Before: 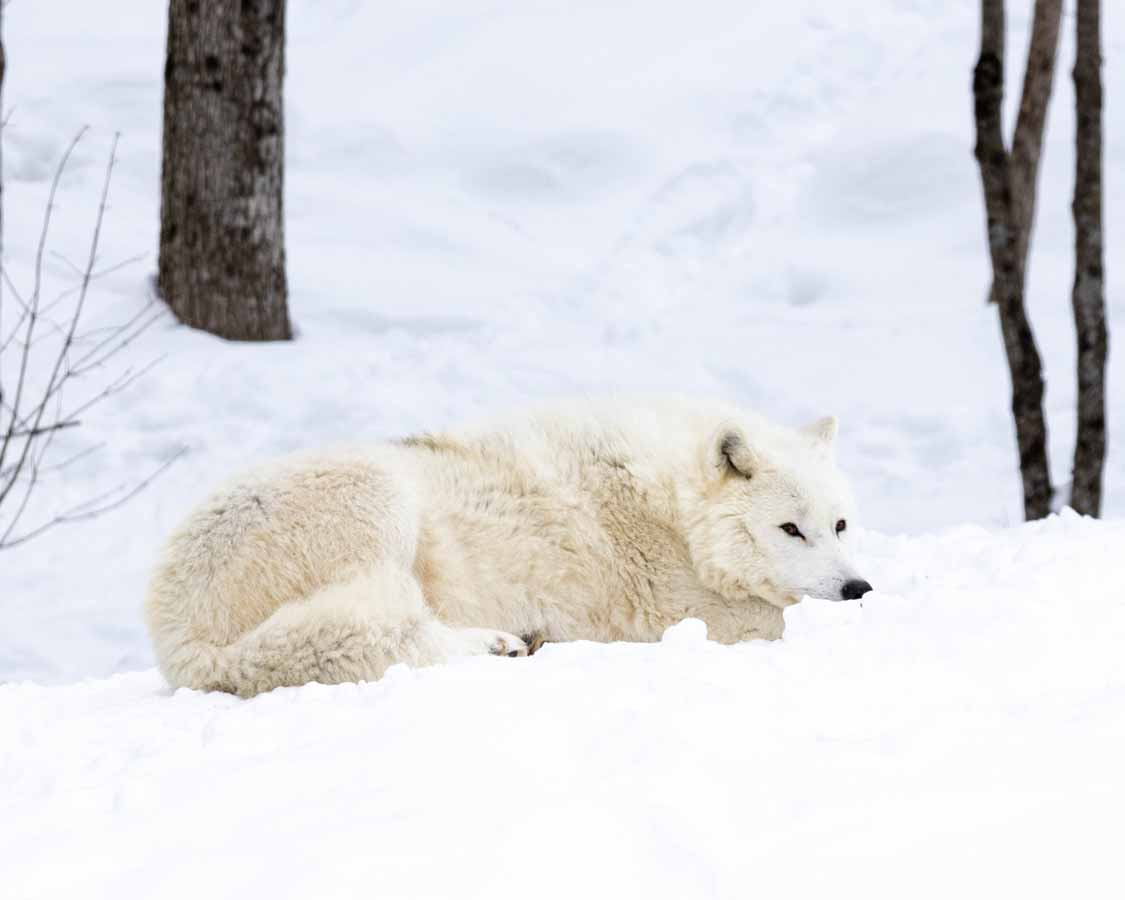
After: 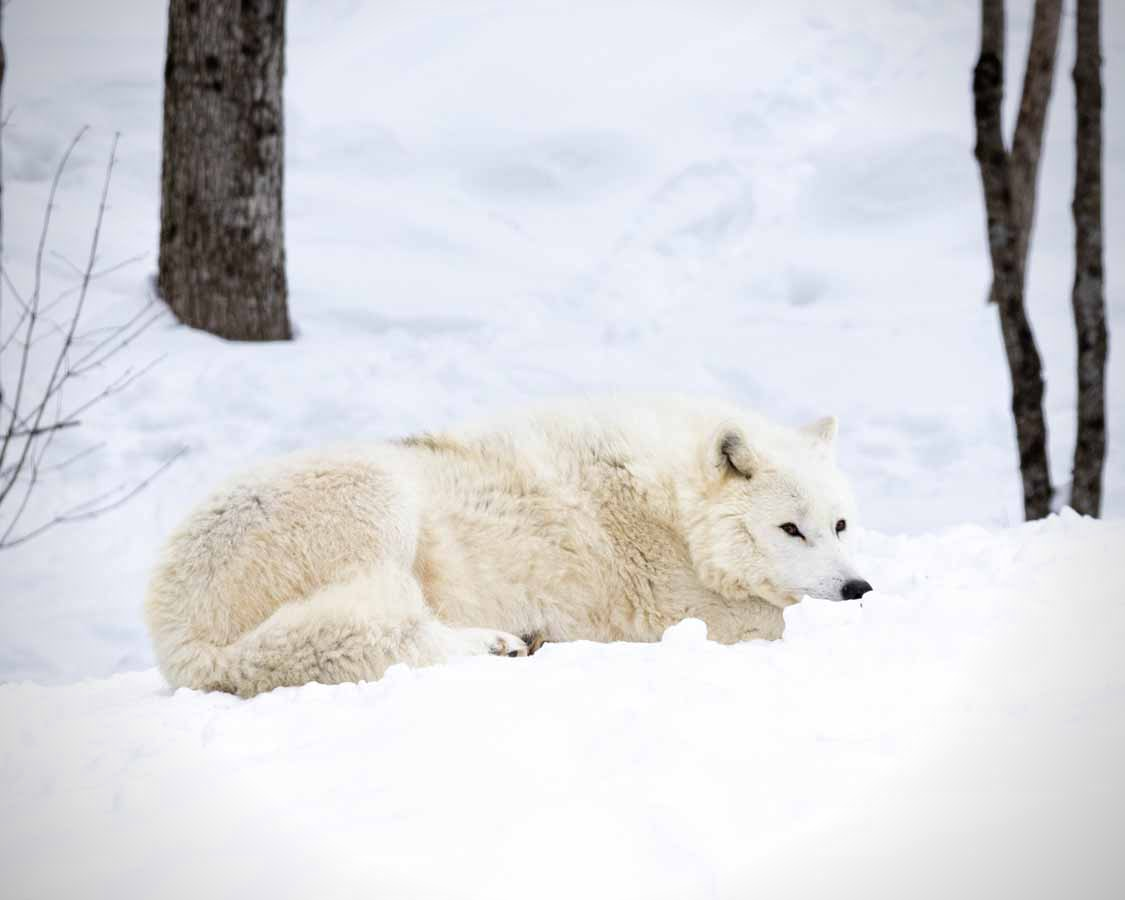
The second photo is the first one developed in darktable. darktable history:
vignetting: saturation 0.035
